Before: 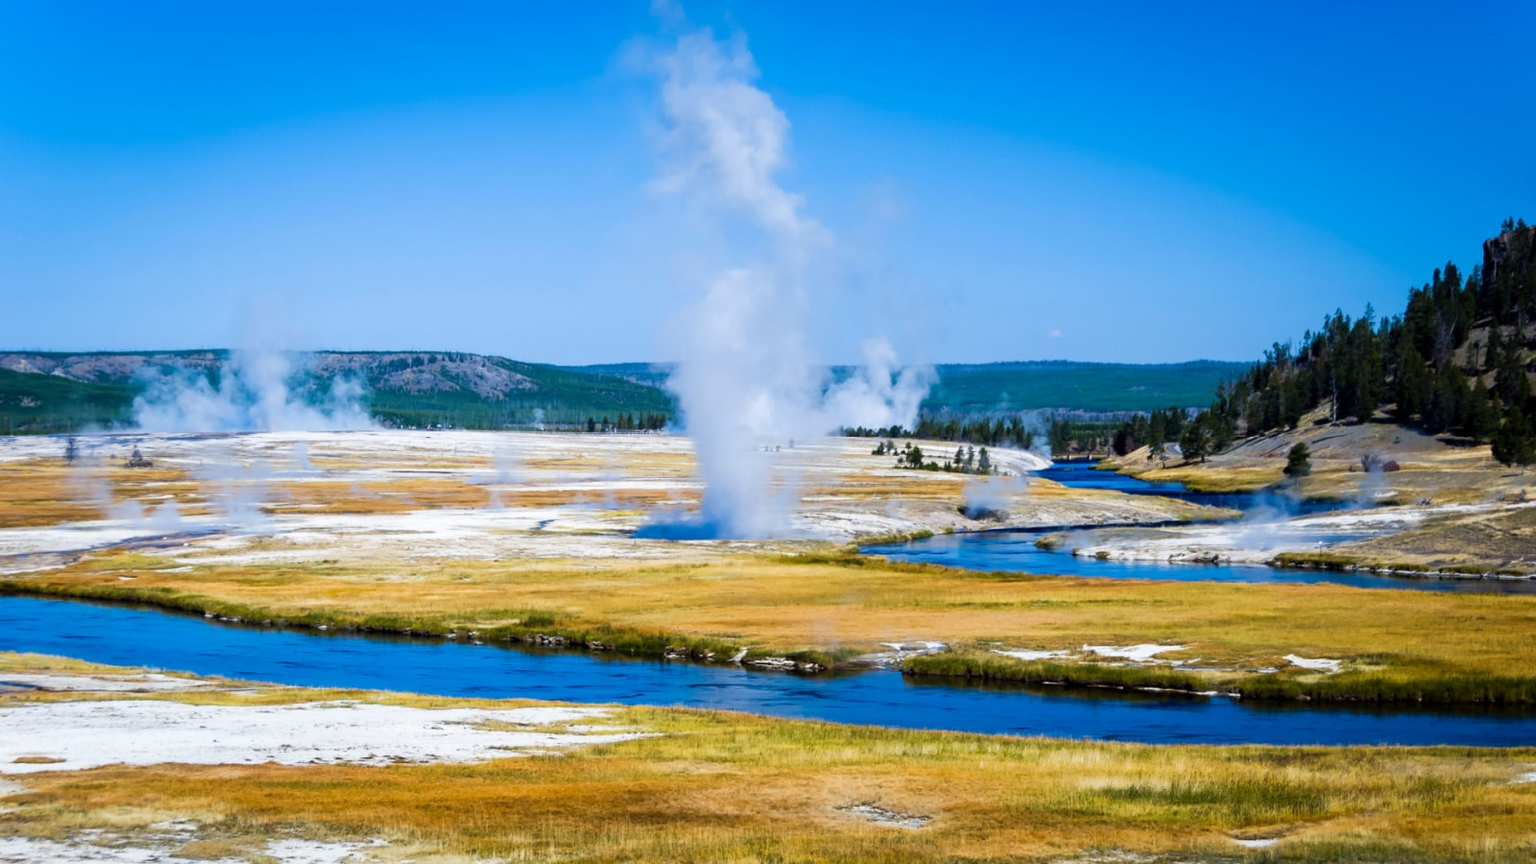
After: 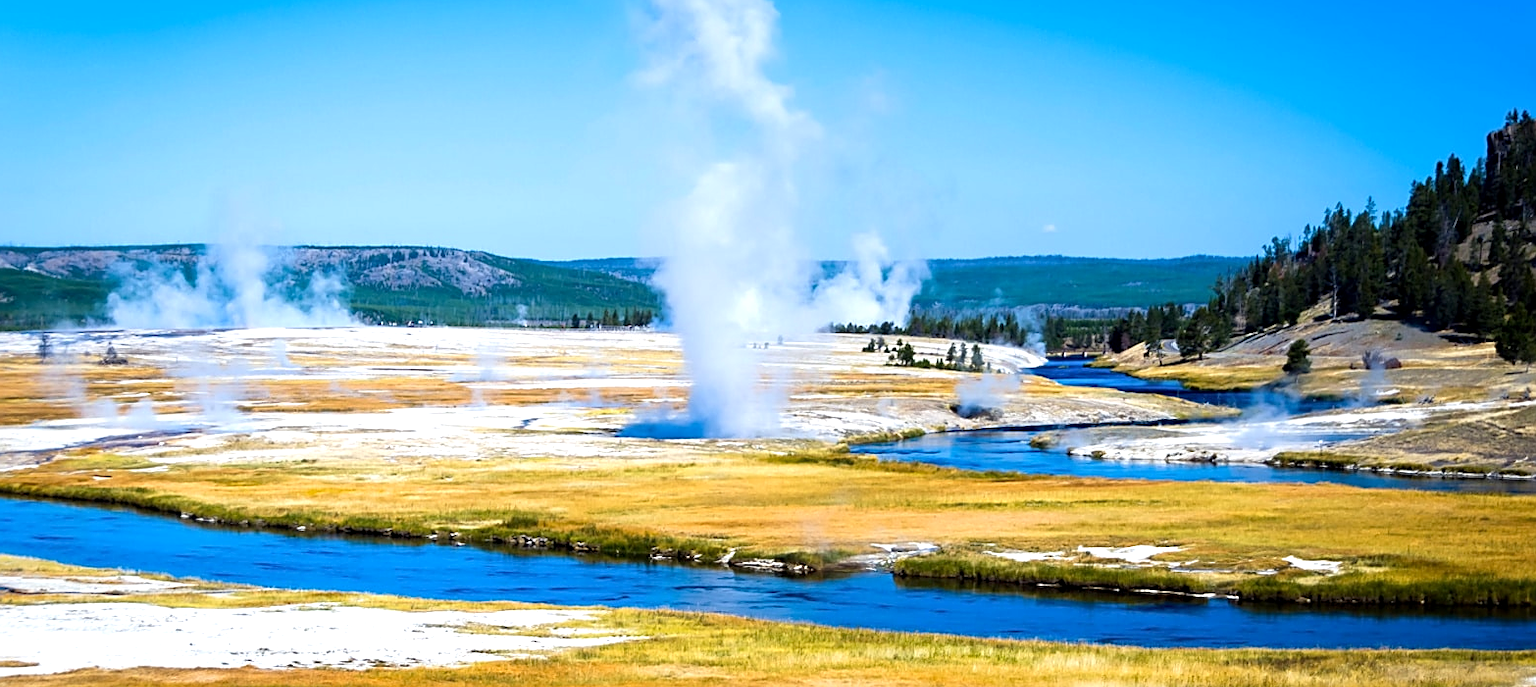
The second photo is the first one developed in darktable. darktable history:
exposure: black level correction 0.001, exposure 0.5 EV, compensate exposure bias true, compensate highlight preservation false
crop and rotate: left 1.814%, top 12.818%, right 0.25%, bottom 9.225%
sharpen: on, module defaults
